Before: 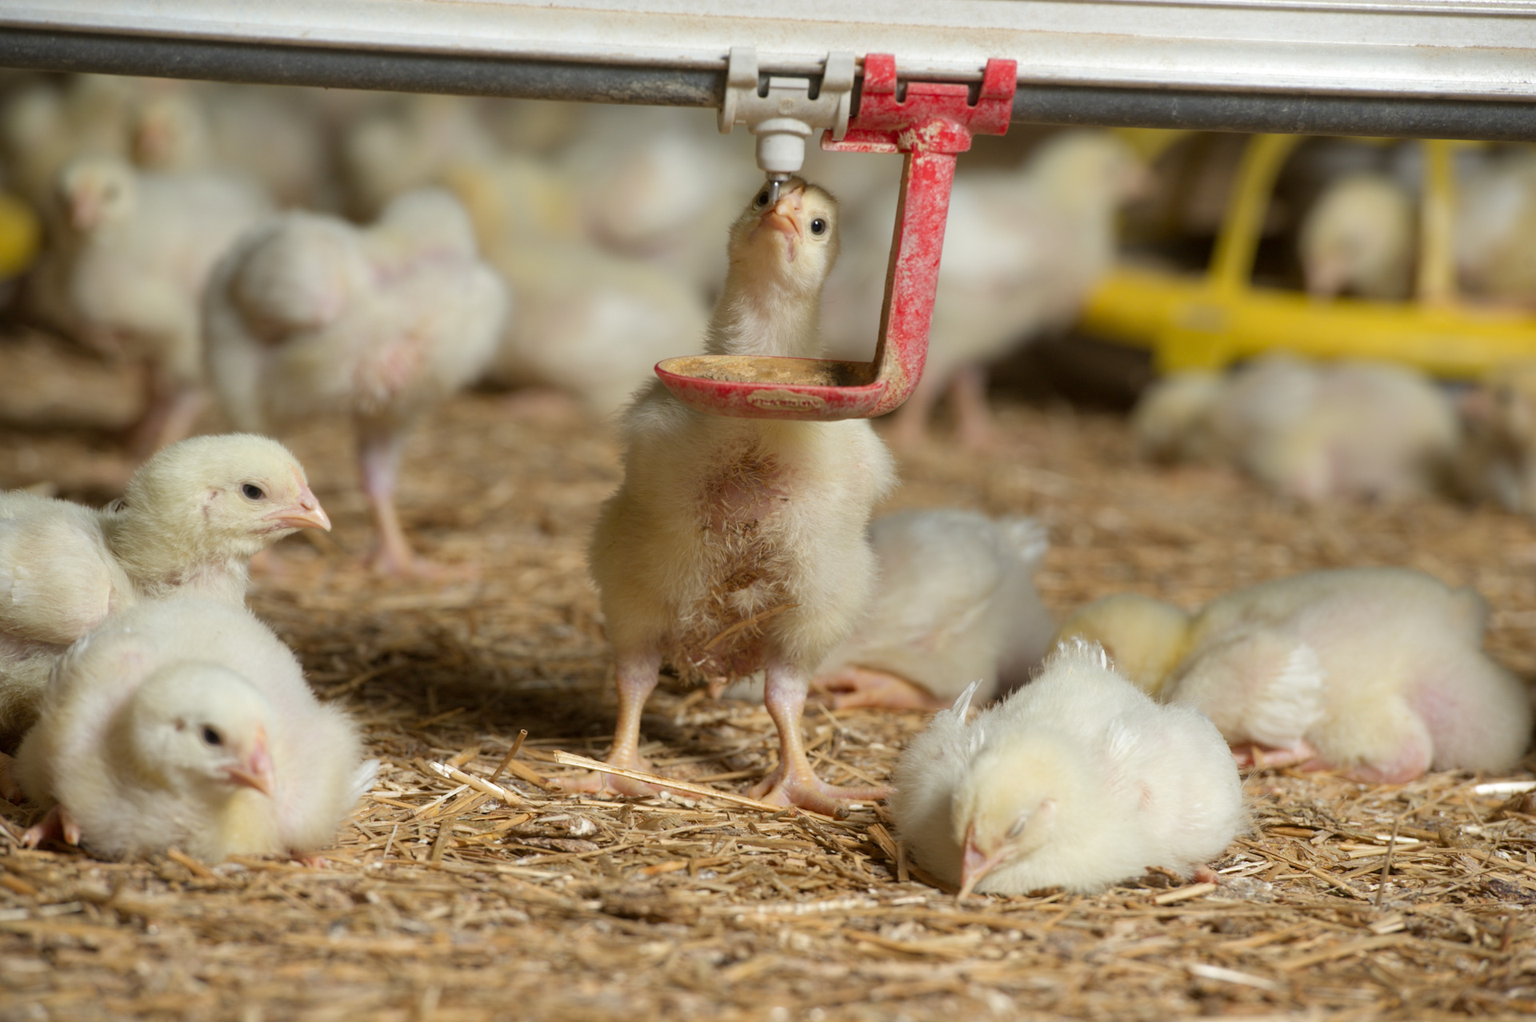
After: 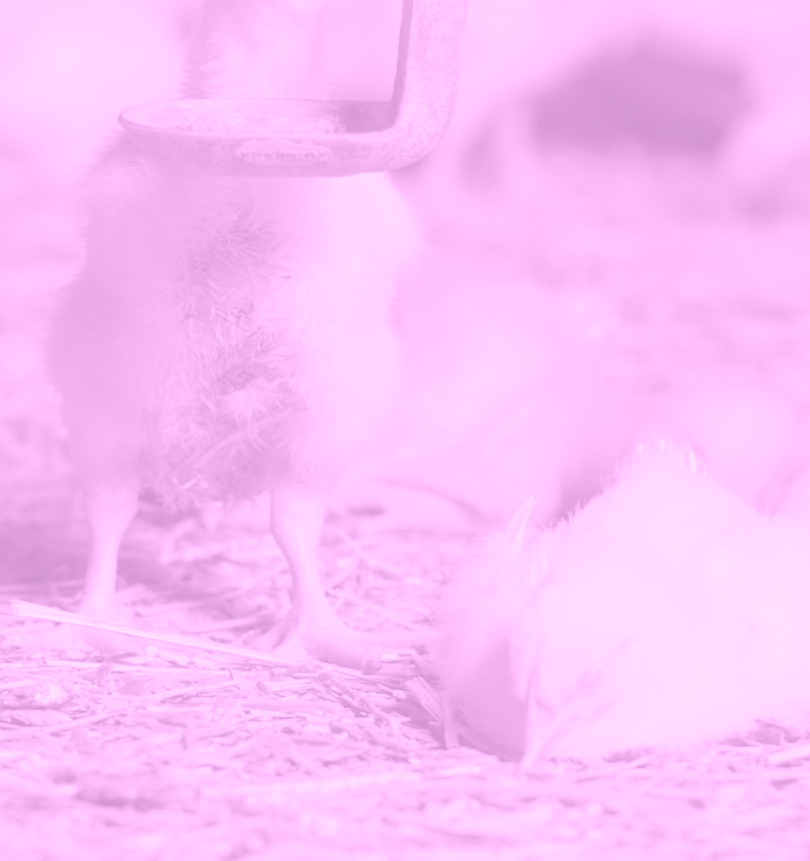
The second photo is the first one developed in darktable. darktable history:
crop: left 35.432%, top 26.233%, right 20.145%, bottom 3.432%
colorize: hue 331.2°, saturation 75%, source mix 30.28%, lightness 70.52%, version 1
rotate and perspective: rotation -2.12°, lens shift (vertical) 0.009, lens shift (horizontal) -0.008, automatic cropping original format, crop left 0.036, crop right 0.964, crop top 0.05, crop bottom 0.959
